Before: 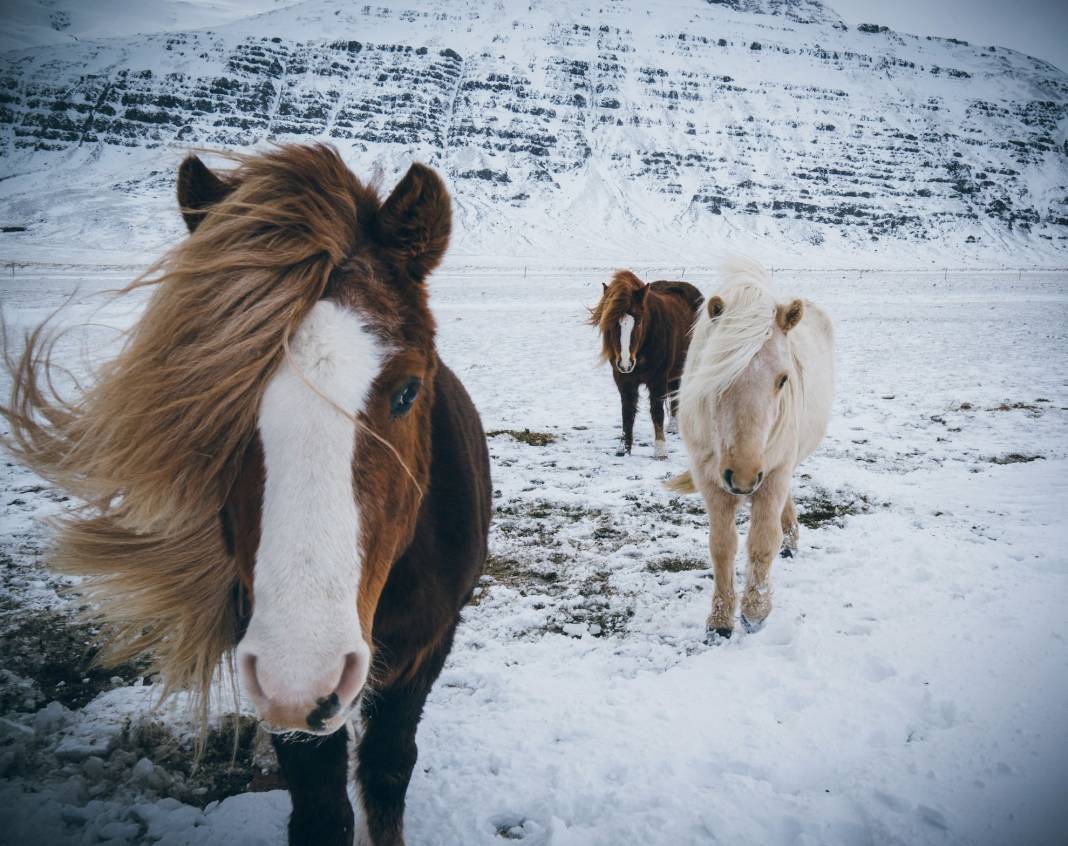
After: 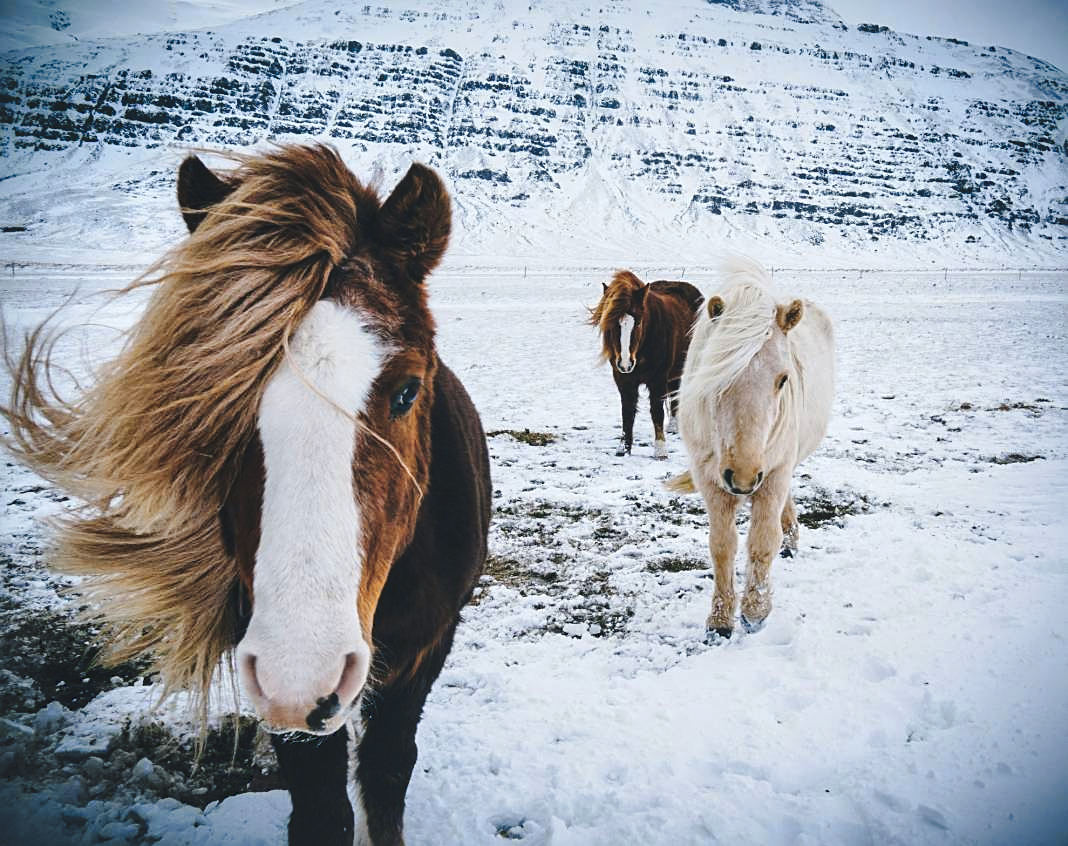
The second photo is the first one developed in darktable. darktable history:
local contrast: mode bilateral grid, contrast 25, coarseness 60, detail 151%, midtone range 0.2
sharpen: on, module defaults
tone curve: curves: ch0 [(0, 0) (0.003, 0.139) (0.011, 0.14) (0.025, 0.138) (0.044, 0.14) (0.069, 0.149) (0.1, 0.161) (0.136, 0.179) (0.177, 0.203) (0.224, 0.245) (0.277, 0.302) (0.335, 0.382) (0.399, 0.461) (0.468, 0.546) (0.543, 0.614) (0.623, 0.687) (0.709, 0.758) (0.801, 0.84) (0.898, 0.912) (1, 1)], preserve colors none
color zones: curves: ch0 [(0.099, 0.624) (0.257, 0.596) (0.384, 0.376) (0.529, 0.492) (0.697, 0.564) (0.768, 0.532) (0.908, 0.644)]; ch1 [(0.112, 0.564) (0.254, 0.612) (0.432, 0.676) (0.592, 0.456) (0.743, 0.684) (0.888, 0.536)]; ch2 [(0.25, 0.5) (0.469, 0.36) (0.75, 0.5)]
